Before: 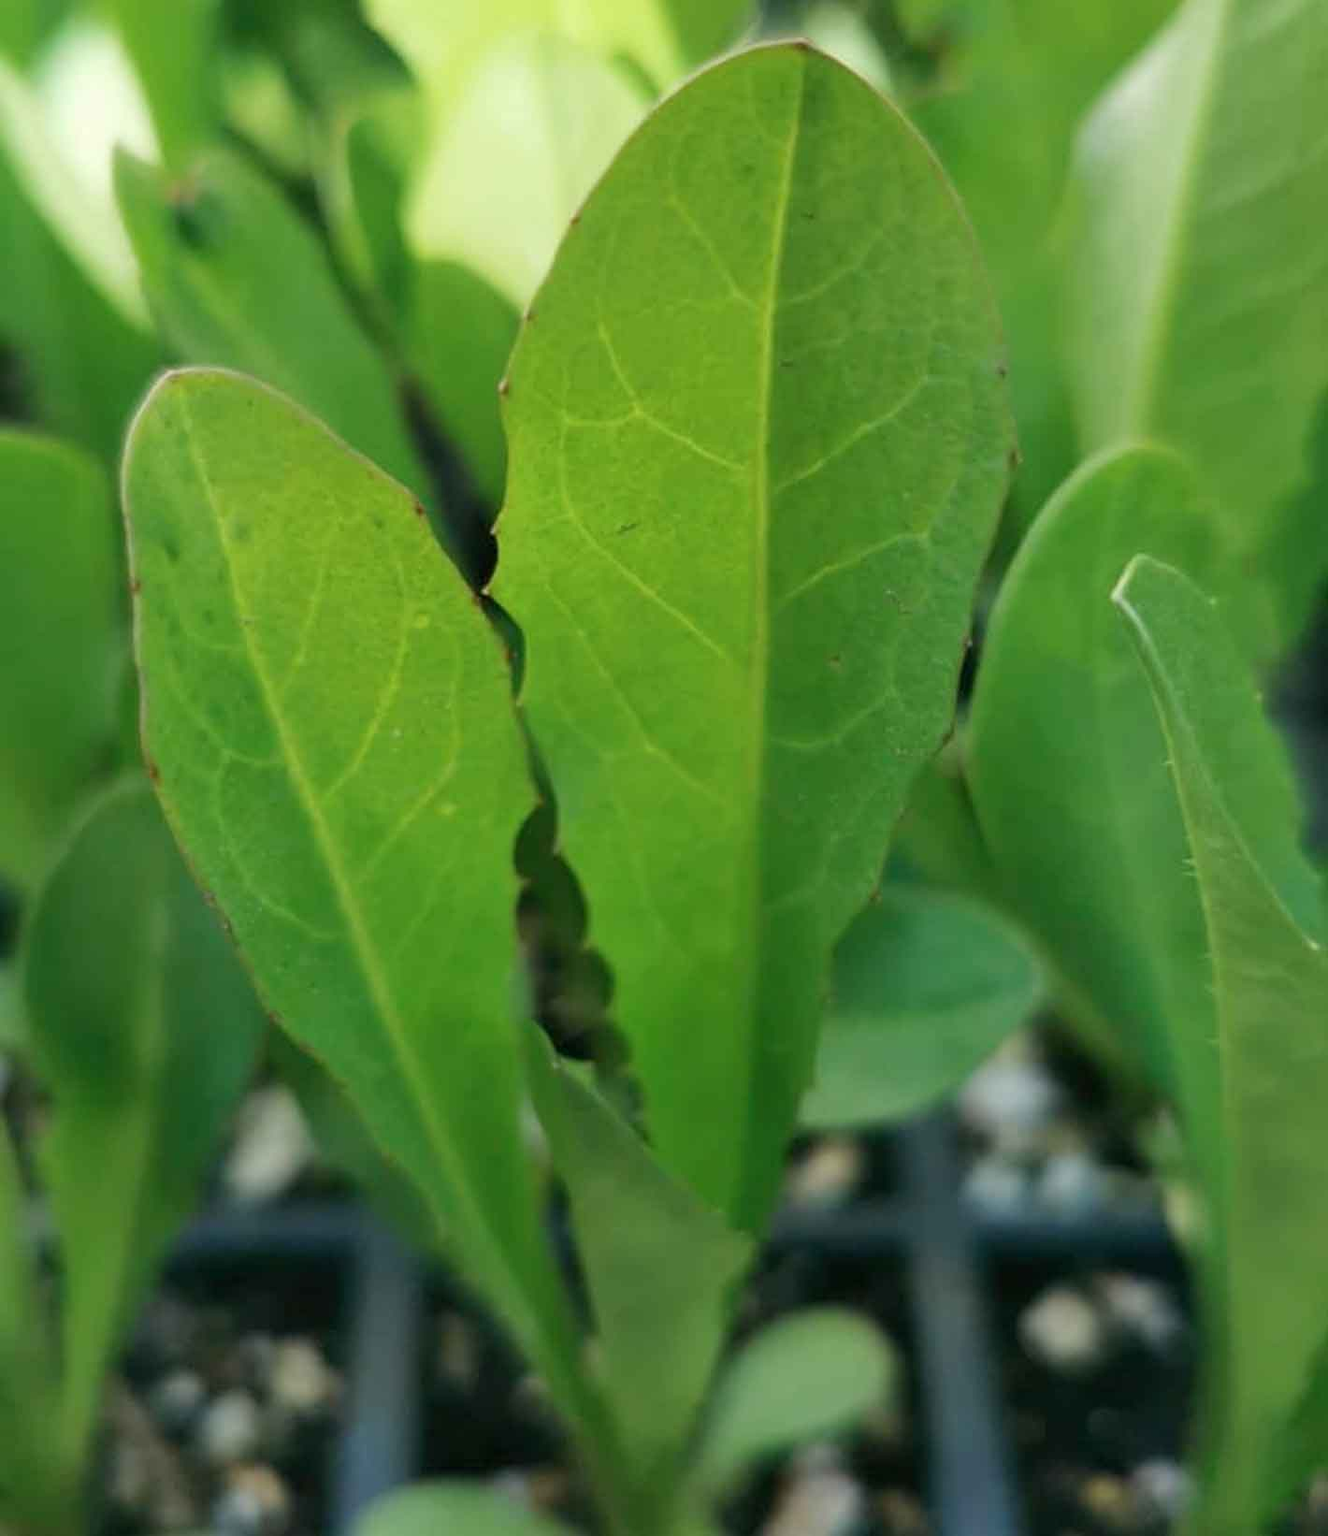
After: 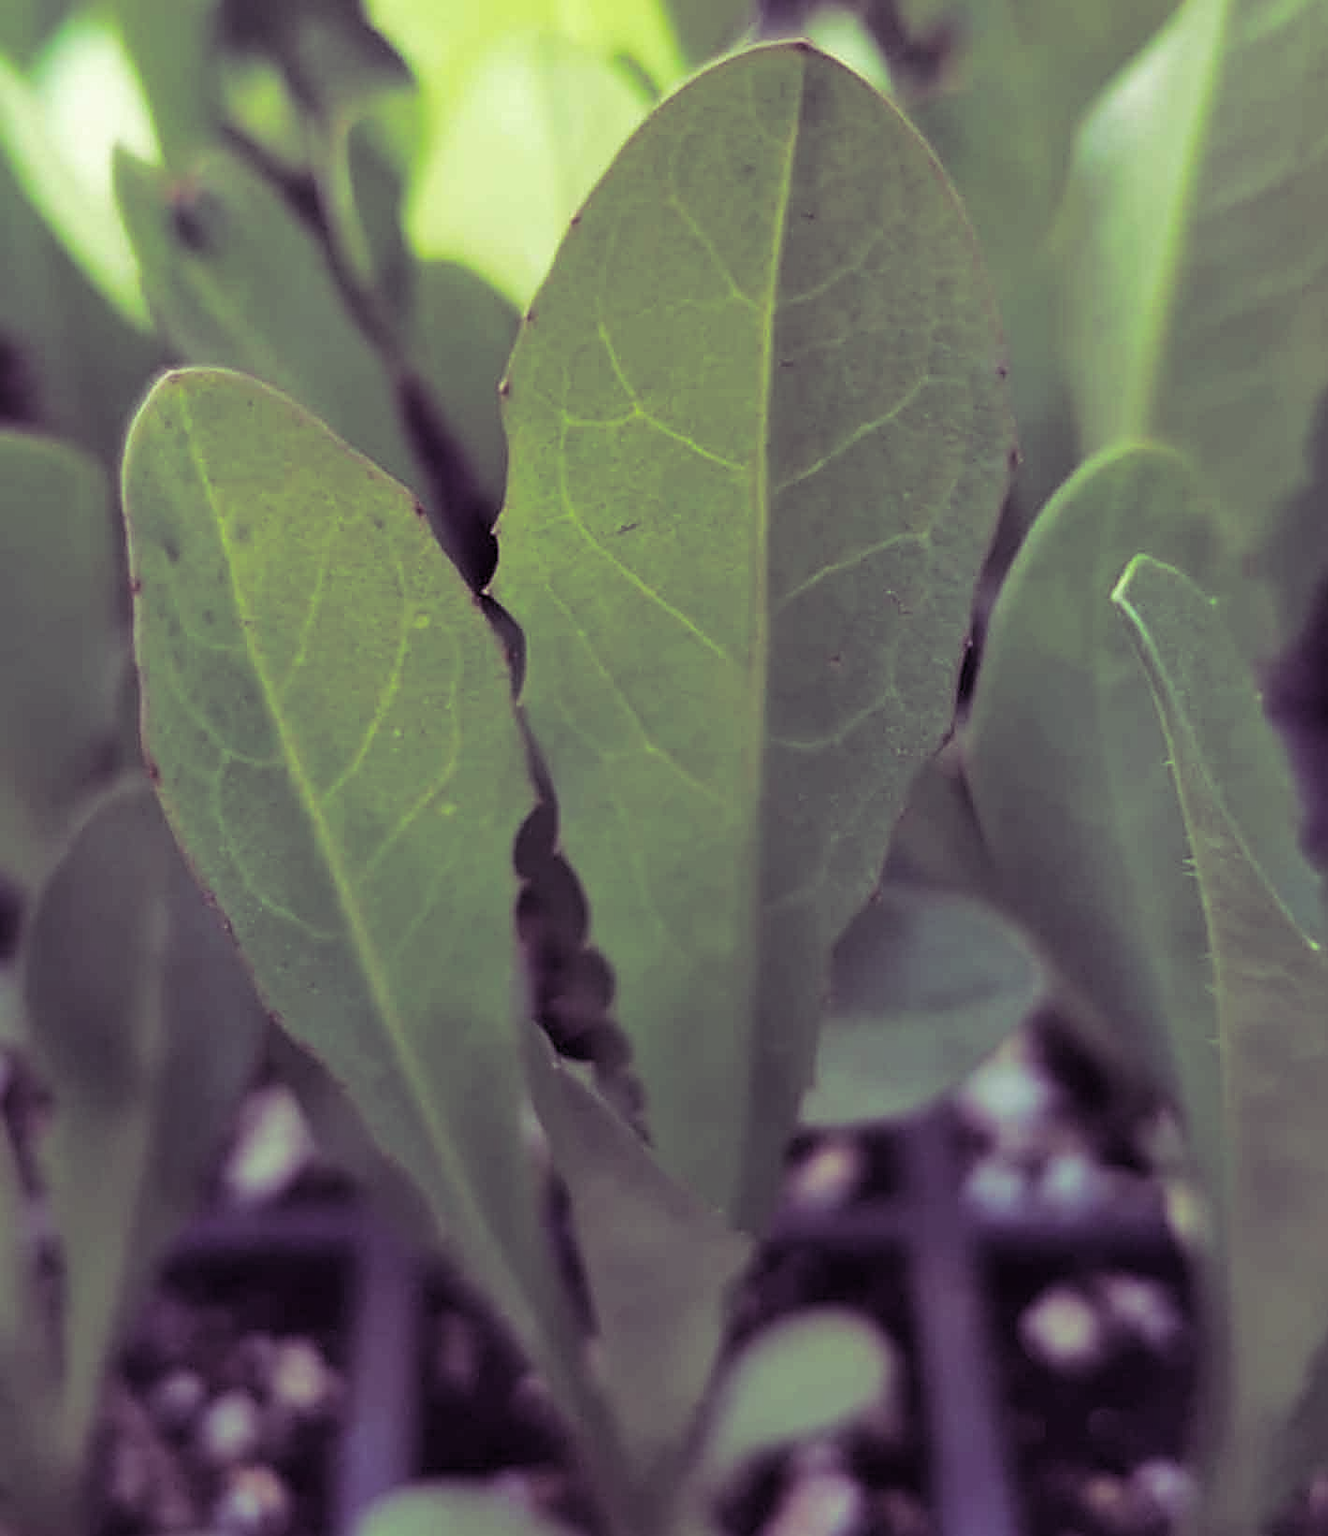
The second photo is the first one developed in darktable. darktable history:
sharpen: on, module defaults
split-toning: shadows › hue 277.2°, shadows › saturation 0.74
